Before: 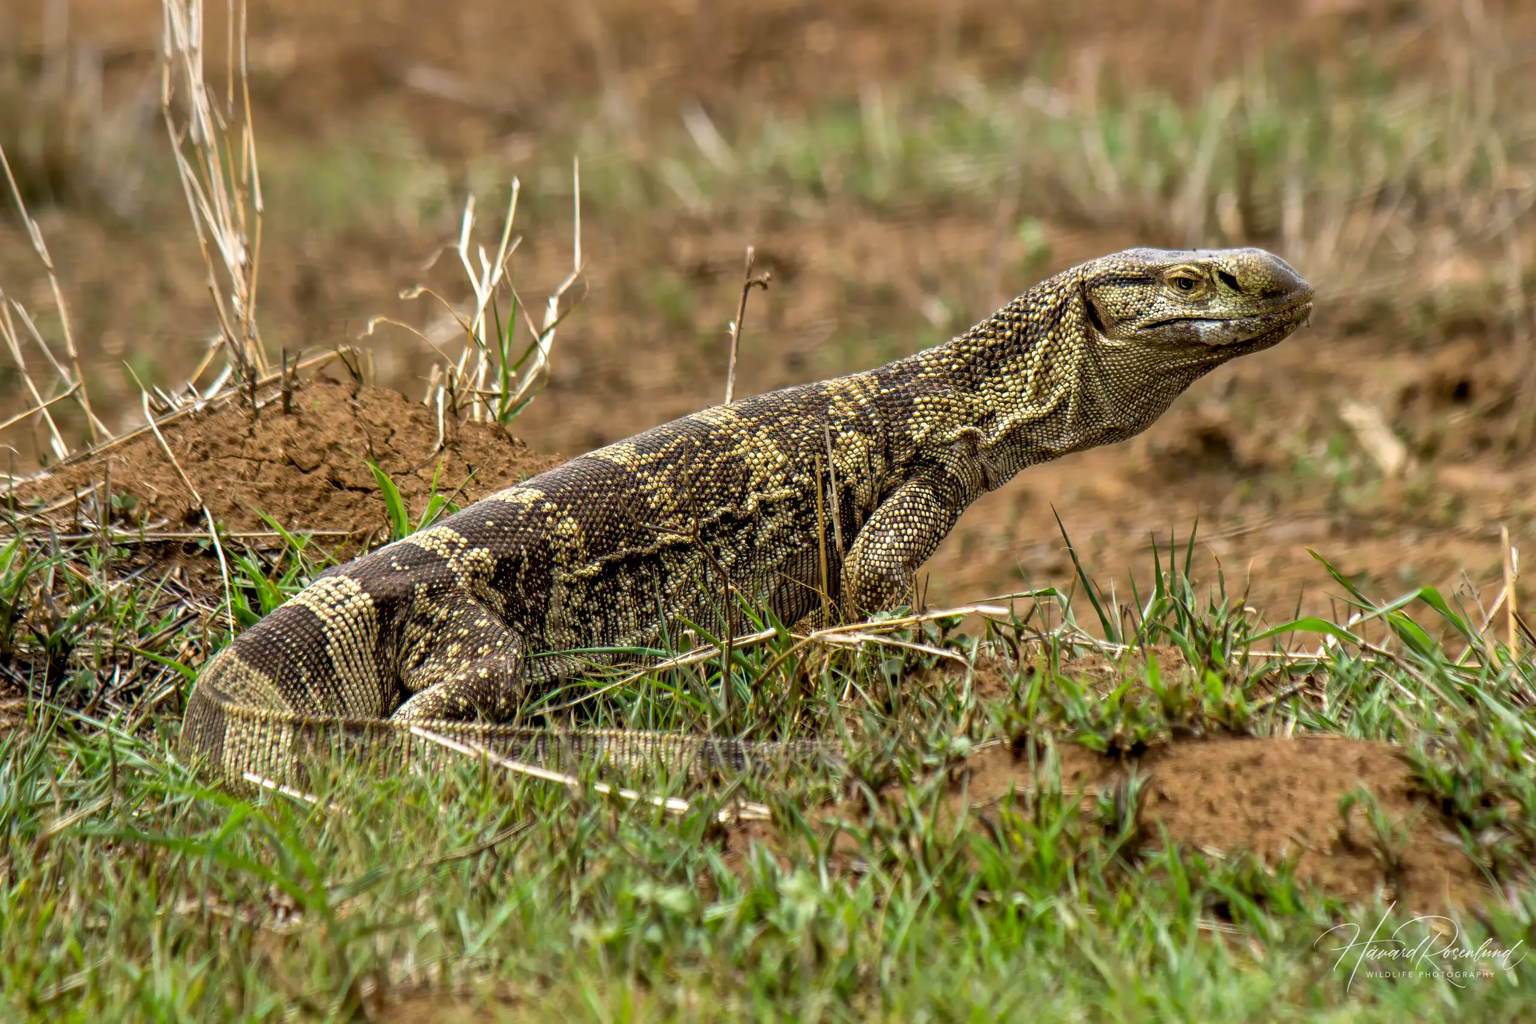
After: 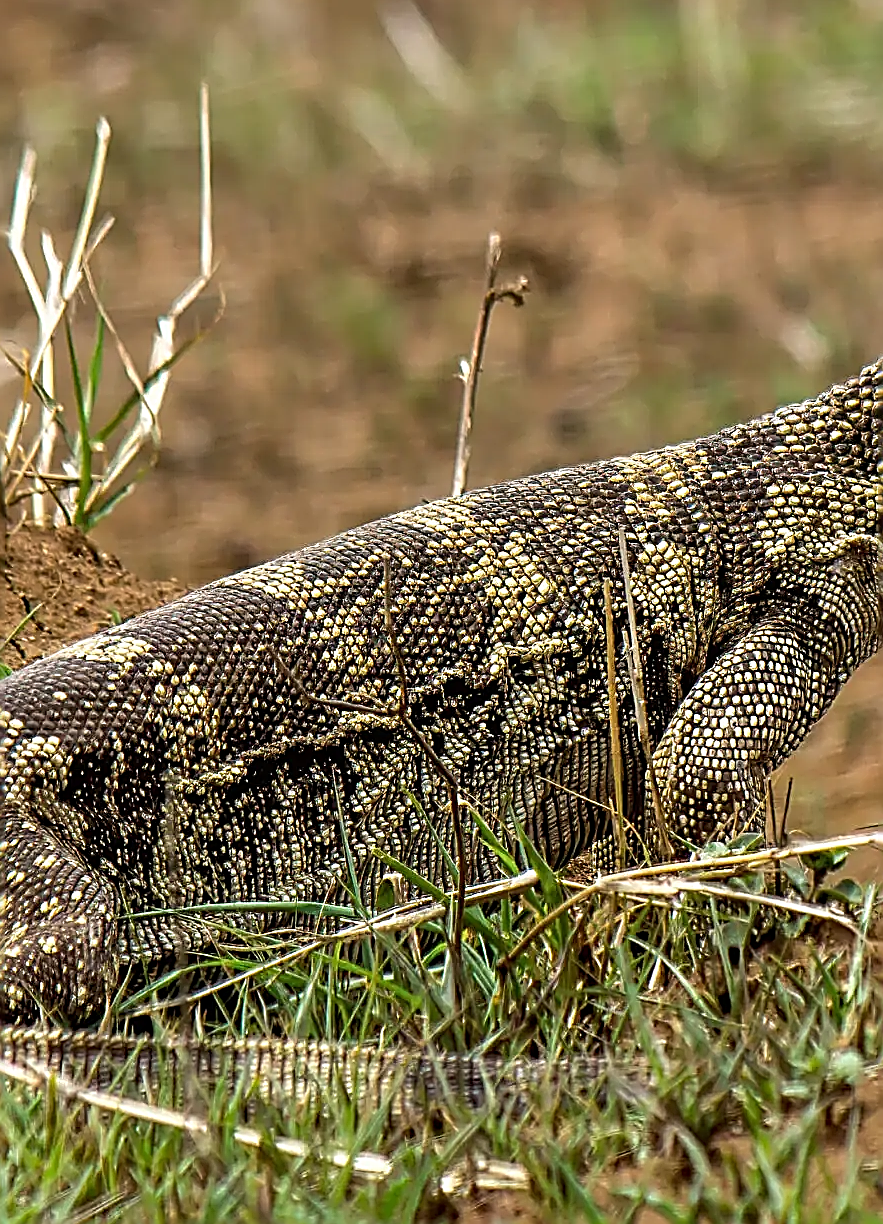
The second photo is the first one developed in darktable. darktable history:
sharpen: amount 1.849
crop and rotate: left 29.548%, top 10.404%, right 35.933%, bottom 17.867%
